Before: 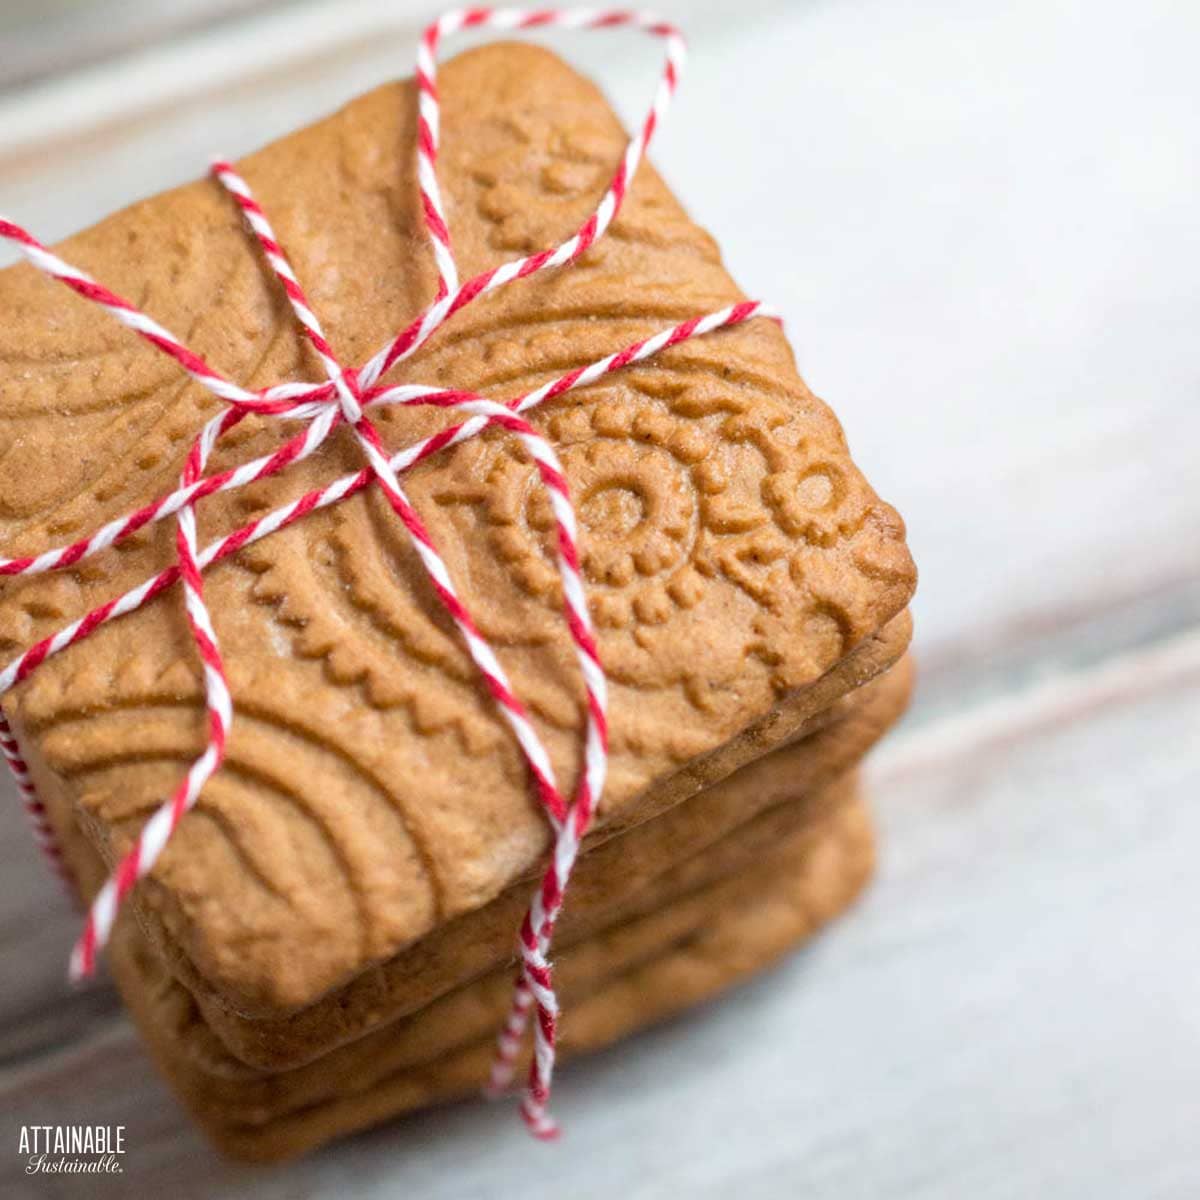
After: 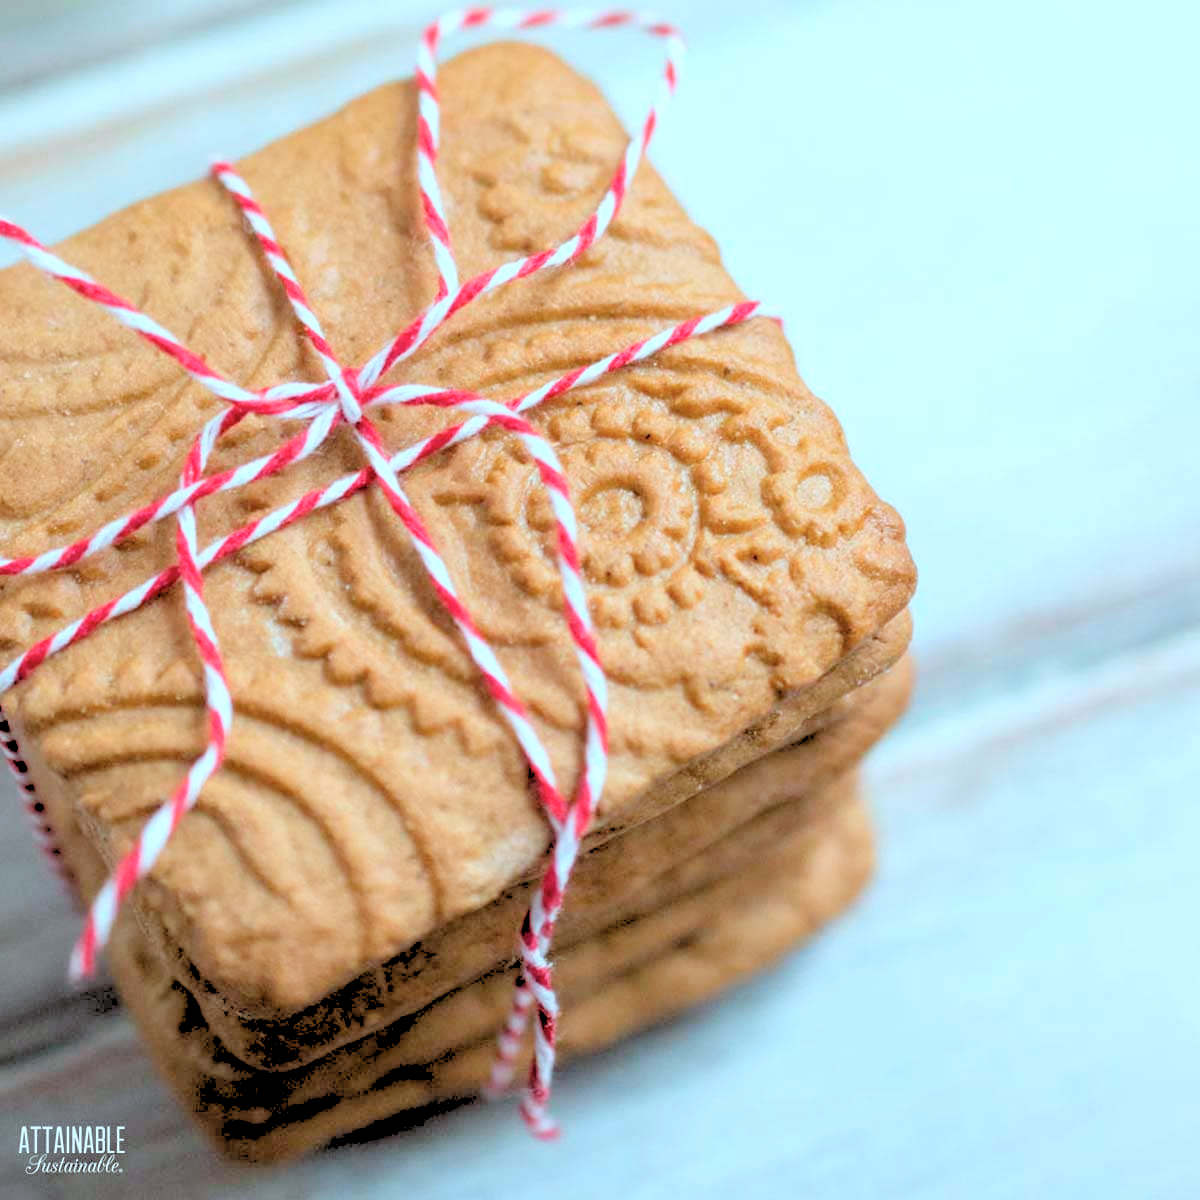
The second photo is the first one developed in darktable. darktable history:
color correction: highlights a* -11.71, highlights b* -15.58
rgb levels: levels [[0.027, 0.429, 0.996], [0, 0.5, 1], [0, 0.5, 1]]
